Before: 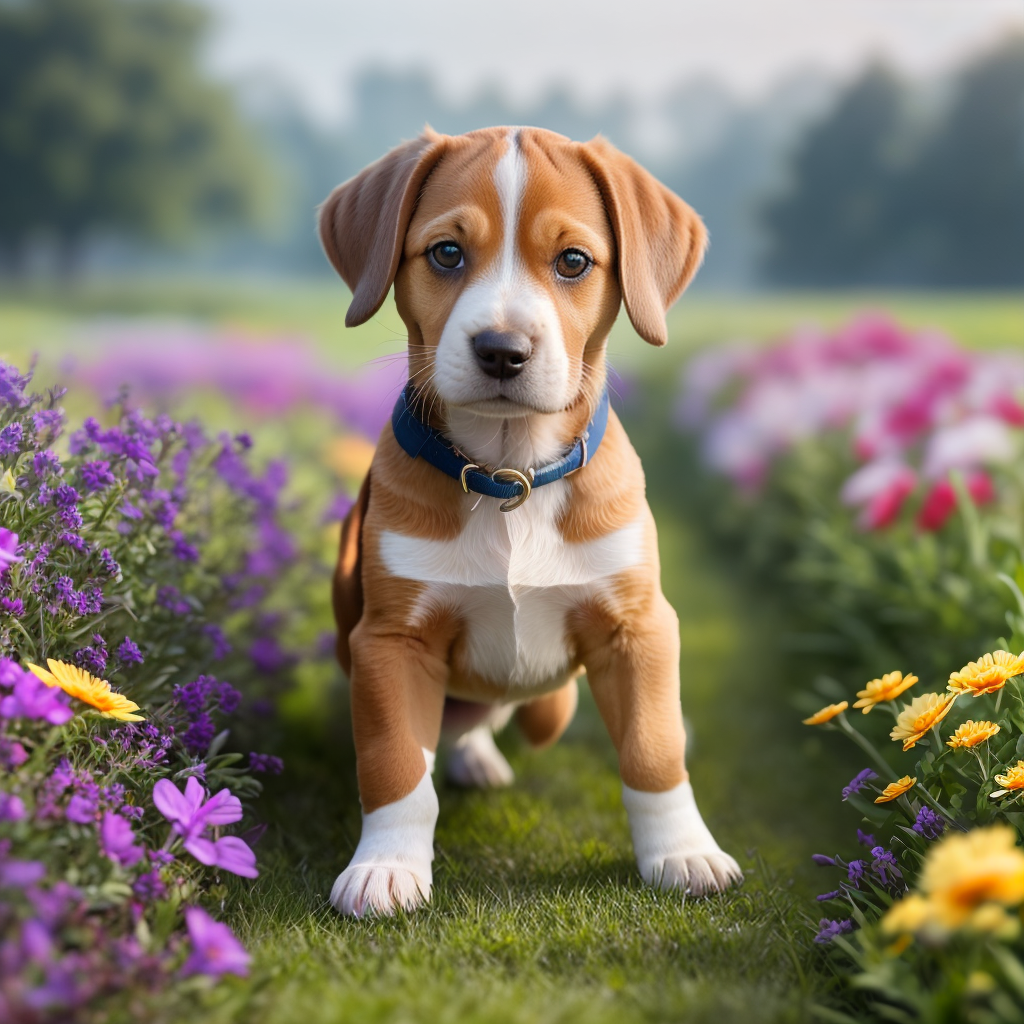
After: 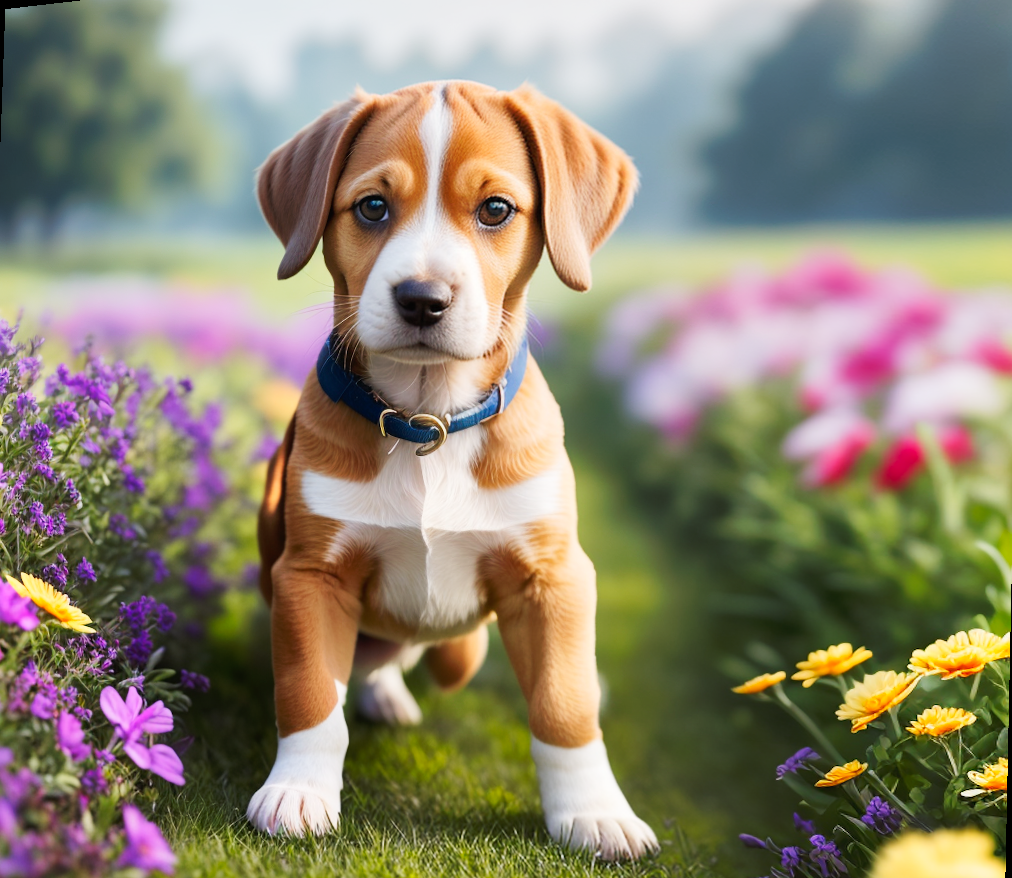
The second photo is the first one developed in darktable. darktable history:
tone curve: curves: ch0 [(0, 0) (0.003, 0.01) (0.011, 0.015) (0.025, 0.023) (0.044, 0.038) (0.069, 0.058) (0.1, 0.093) (0.136, 0.134) (0.177, 0.176) (0.224, 0.221) (0.277, 0.282) (0.335, 0.36) (0.399, 0.438) (0.468, 0.54) (0.543, 0.632) (0.623, 0.724) (0.709, 0.814) (0.801, 0.885) (0.898, 0.947) (1, 1)], preserve colors none
rotate and perspective: rotation 1.69°, lens shift (vertical) -0.023, lens shift (horizontal) -0.291, crop left 0.025, crop right 0.988, crop top 0.092, crop bottom 0.842
